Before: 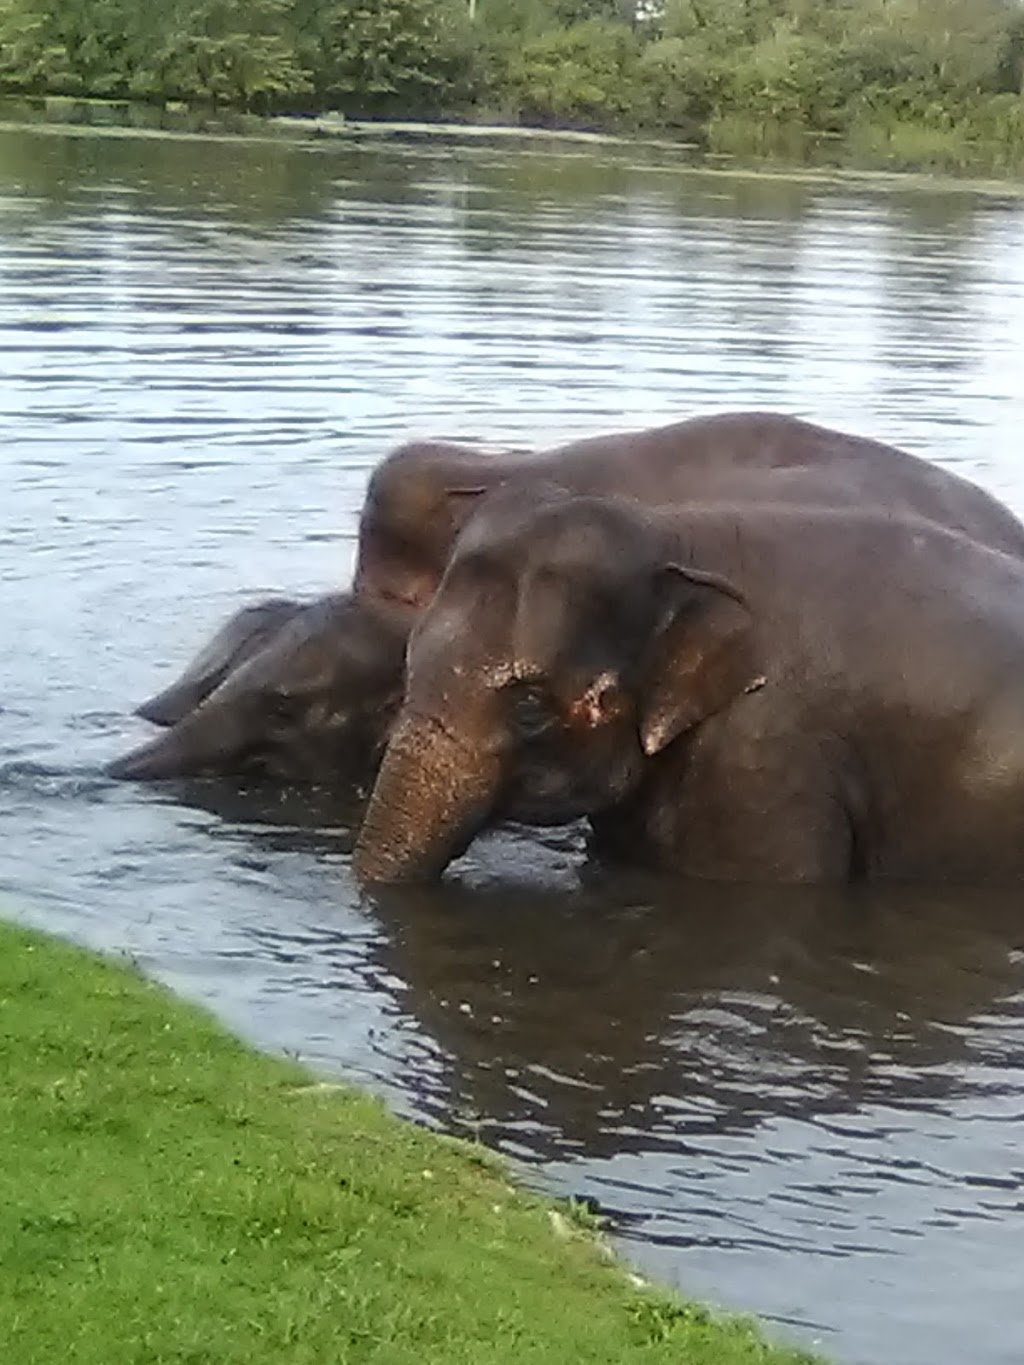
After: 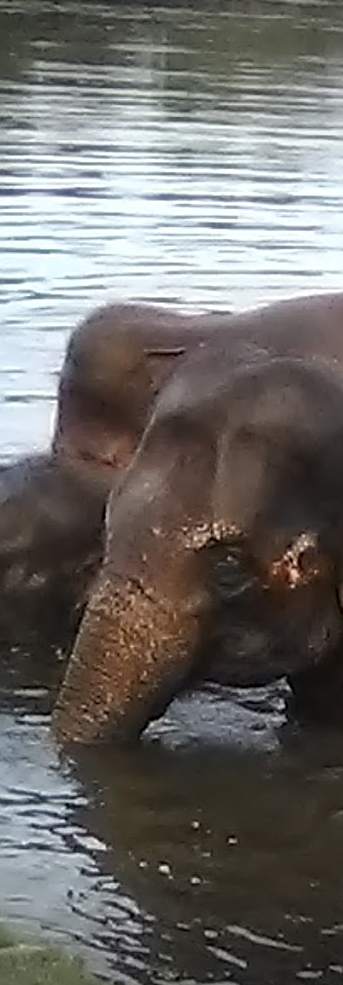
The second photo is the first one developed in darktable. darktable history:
sharpen: on, module defaults
crop and rotate: left 29.475%, top 10.189%, right 36.964%, bottom 17.611%
vignetting: fall-off start 68.52%, fall-off radius 30.15%, width/height ratio 0.992, shape 0.861
